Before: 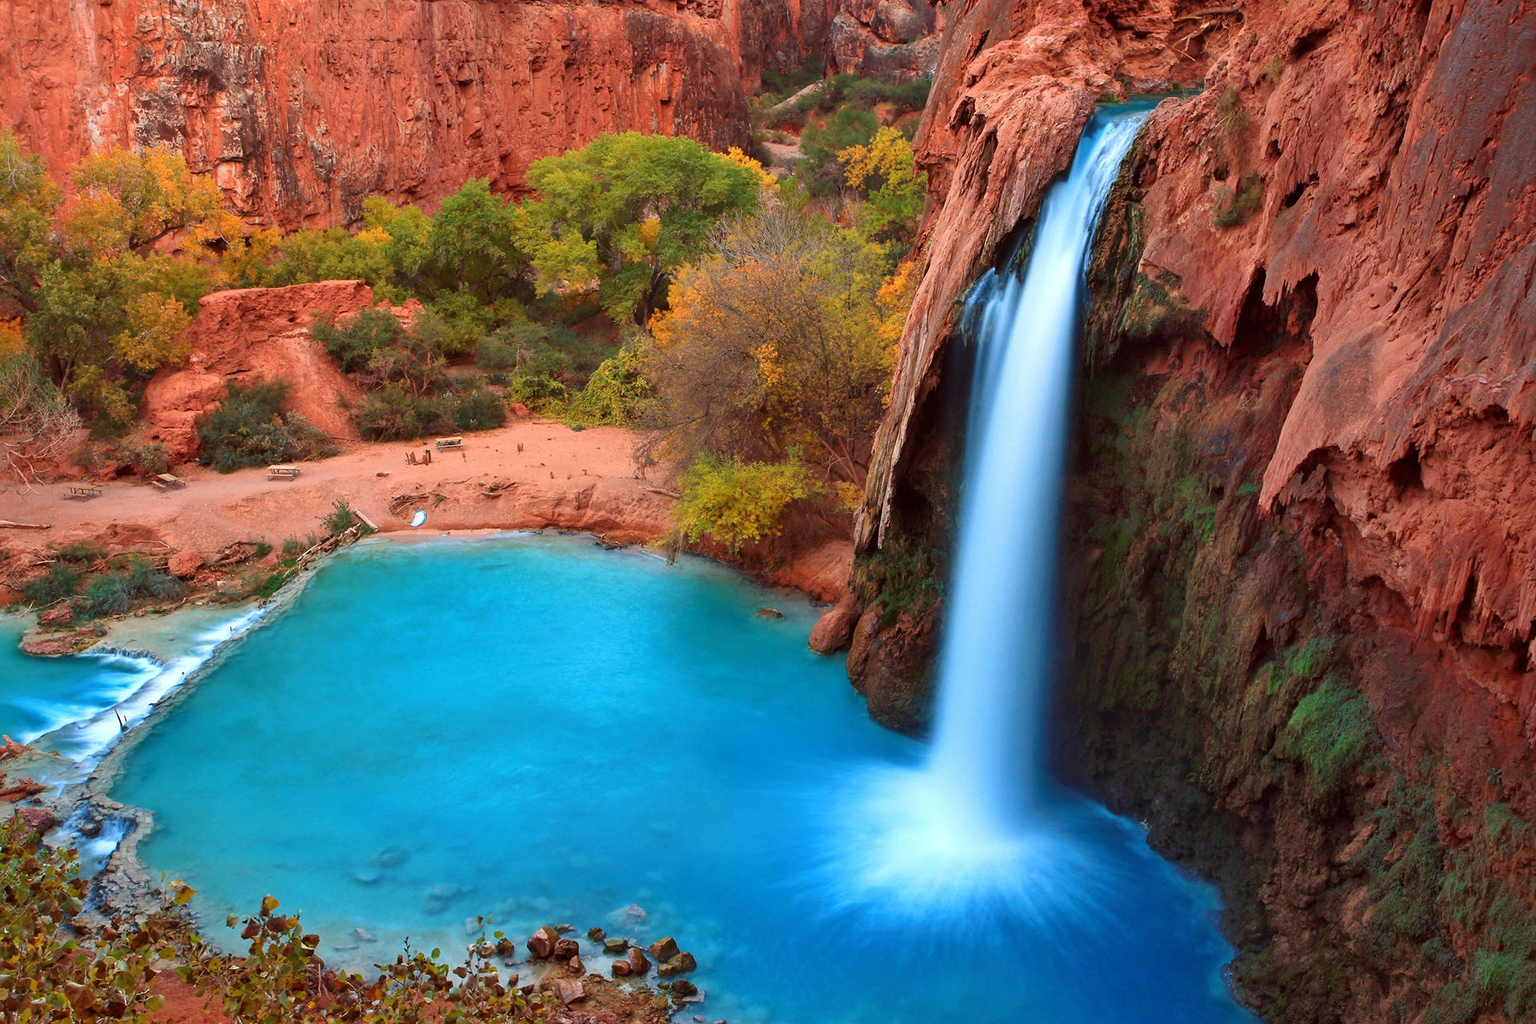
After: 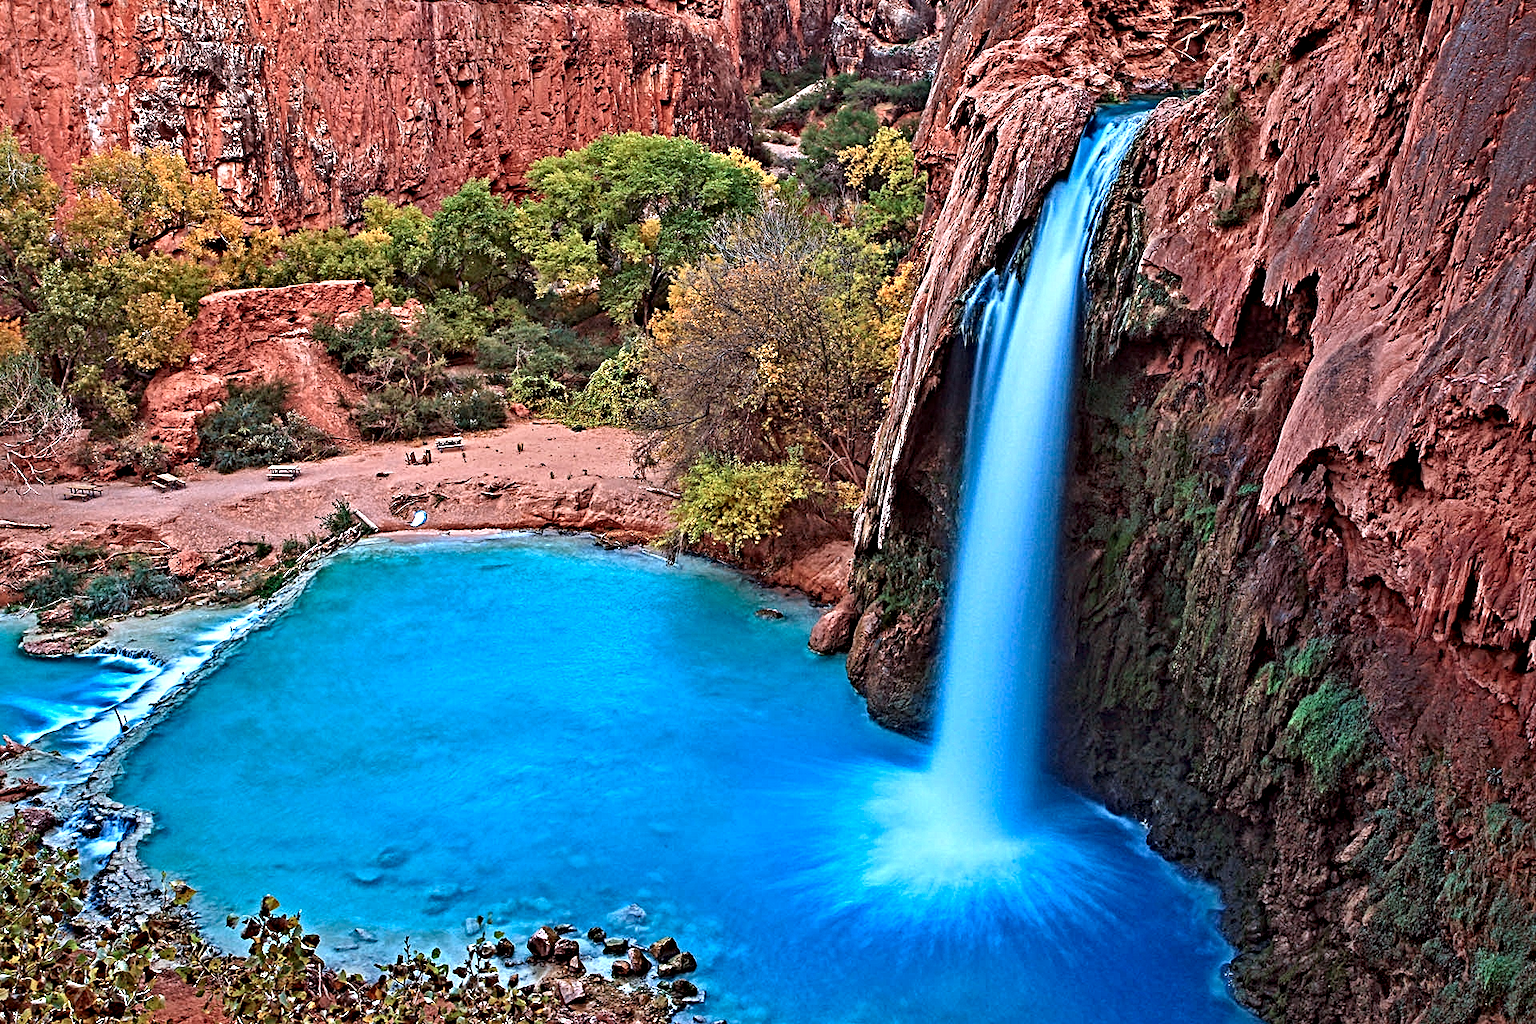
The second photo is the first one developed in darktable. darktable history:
contrast equalizer: octaves 7, y [[0.406, 0.494, 0.589, 0.753, 0.877, 0.999], [0.5 ×6], [0.5 ×6], [0 ×6], [0 ×6]]
color calibration: illuminant custom, x 0.388, y 0.387, temperature 3798.29 K
